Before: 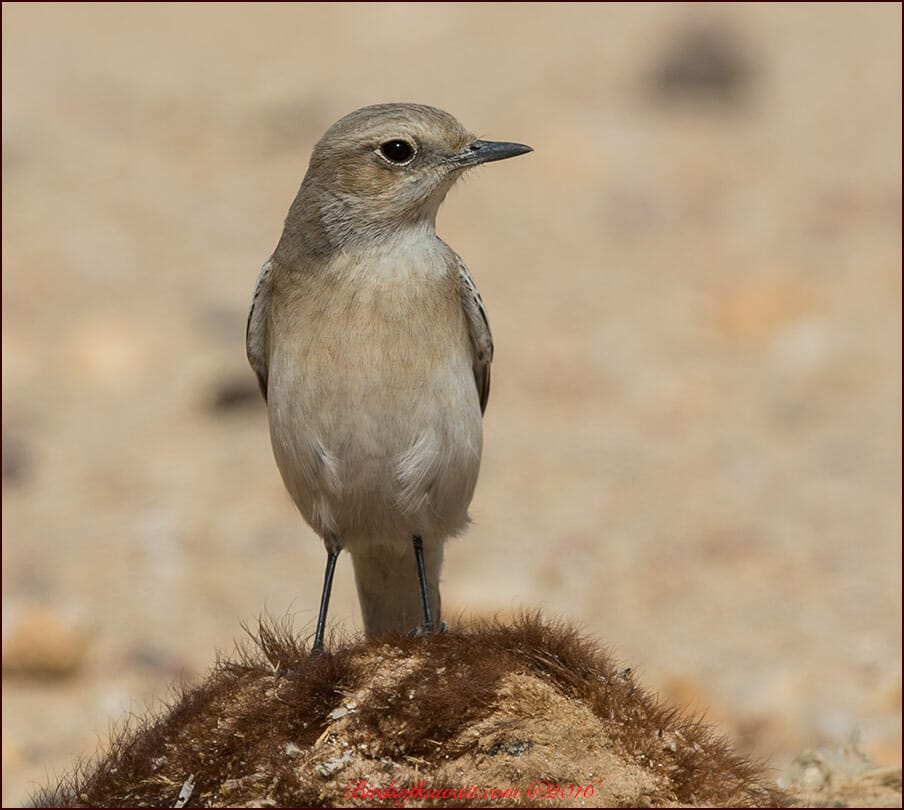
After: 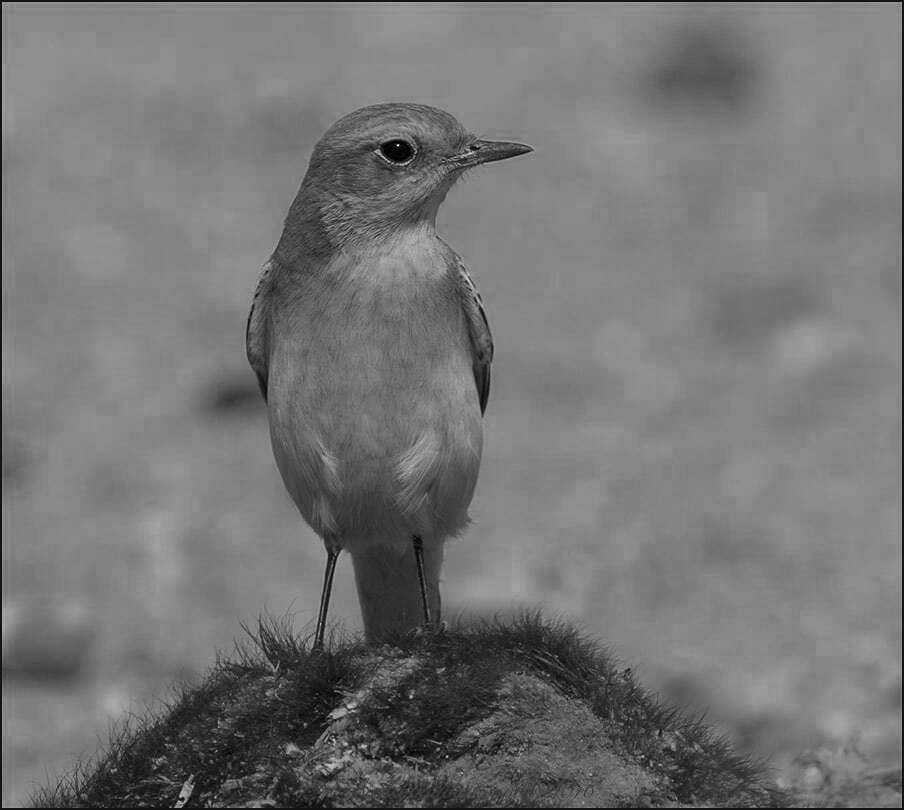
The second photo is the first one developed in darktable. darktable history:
color zones: curves: ch0 [(0.287, 0.048) (0.493, 0.484) (0.737, 0.816)]; ch1 [(0, 0) (0.143, 0) (0.286, 0) (0.429, 0) (0.571, 0) (0.714, 0) (0.857, 0)]
white balance: red 0.982, blue 1.018
